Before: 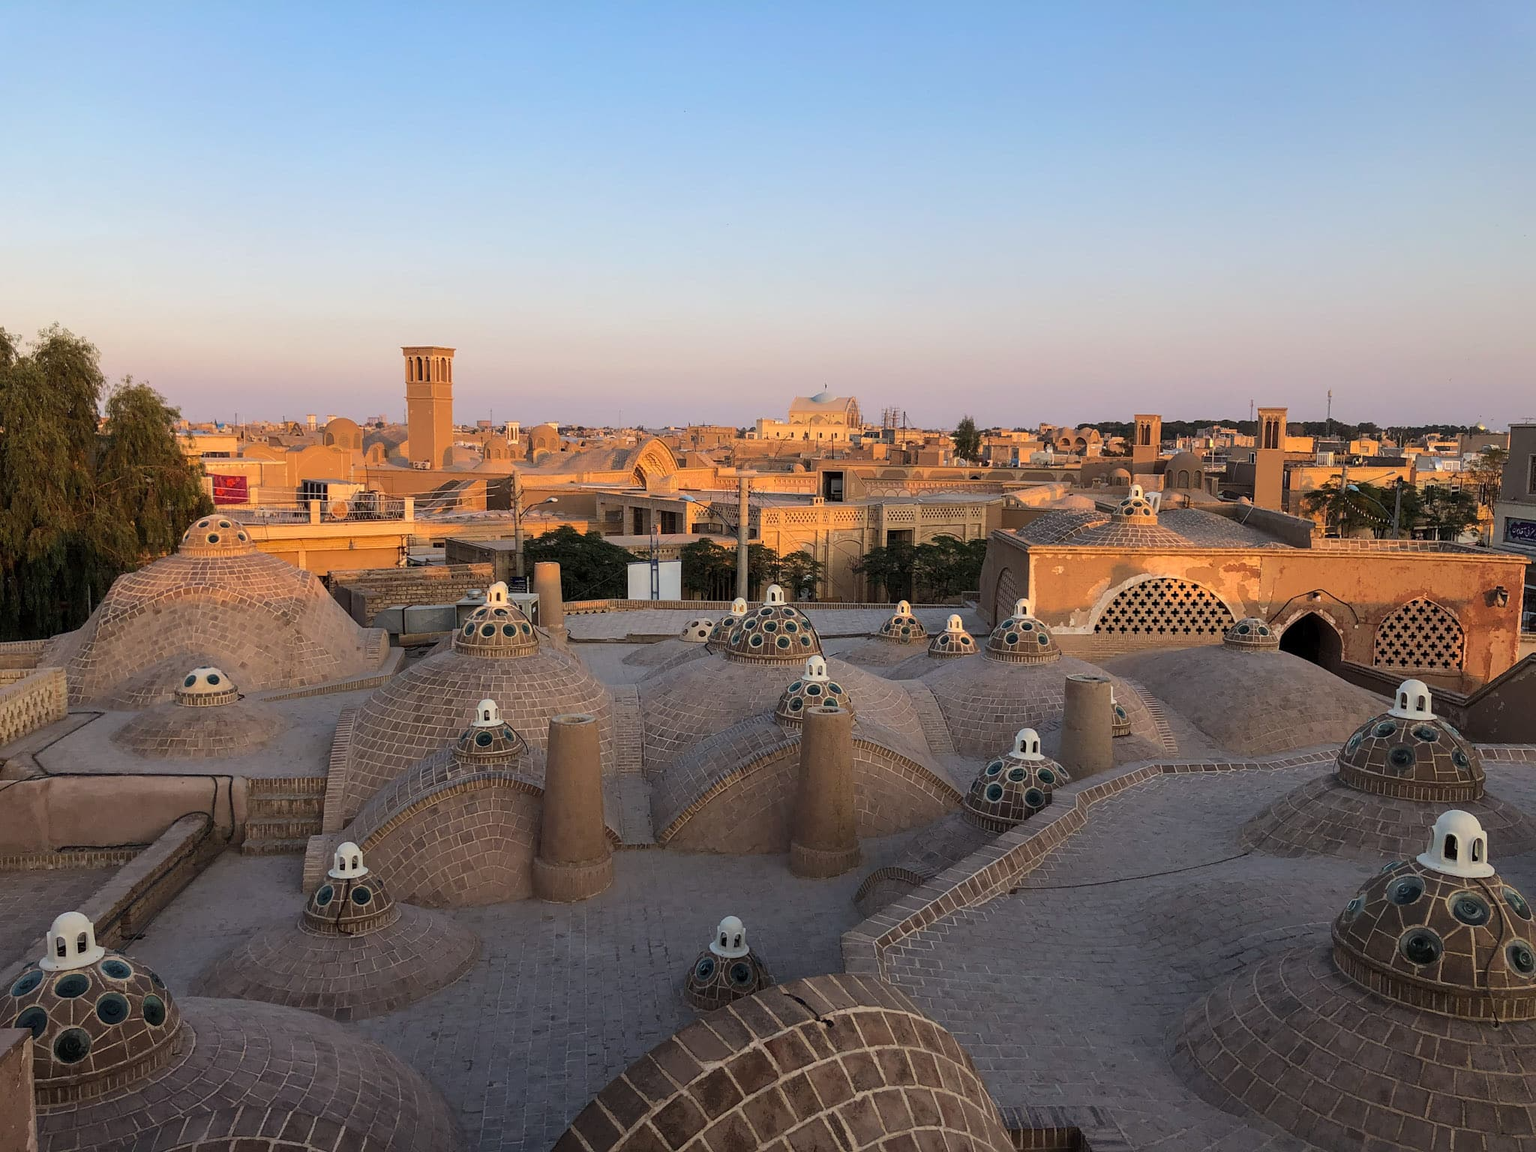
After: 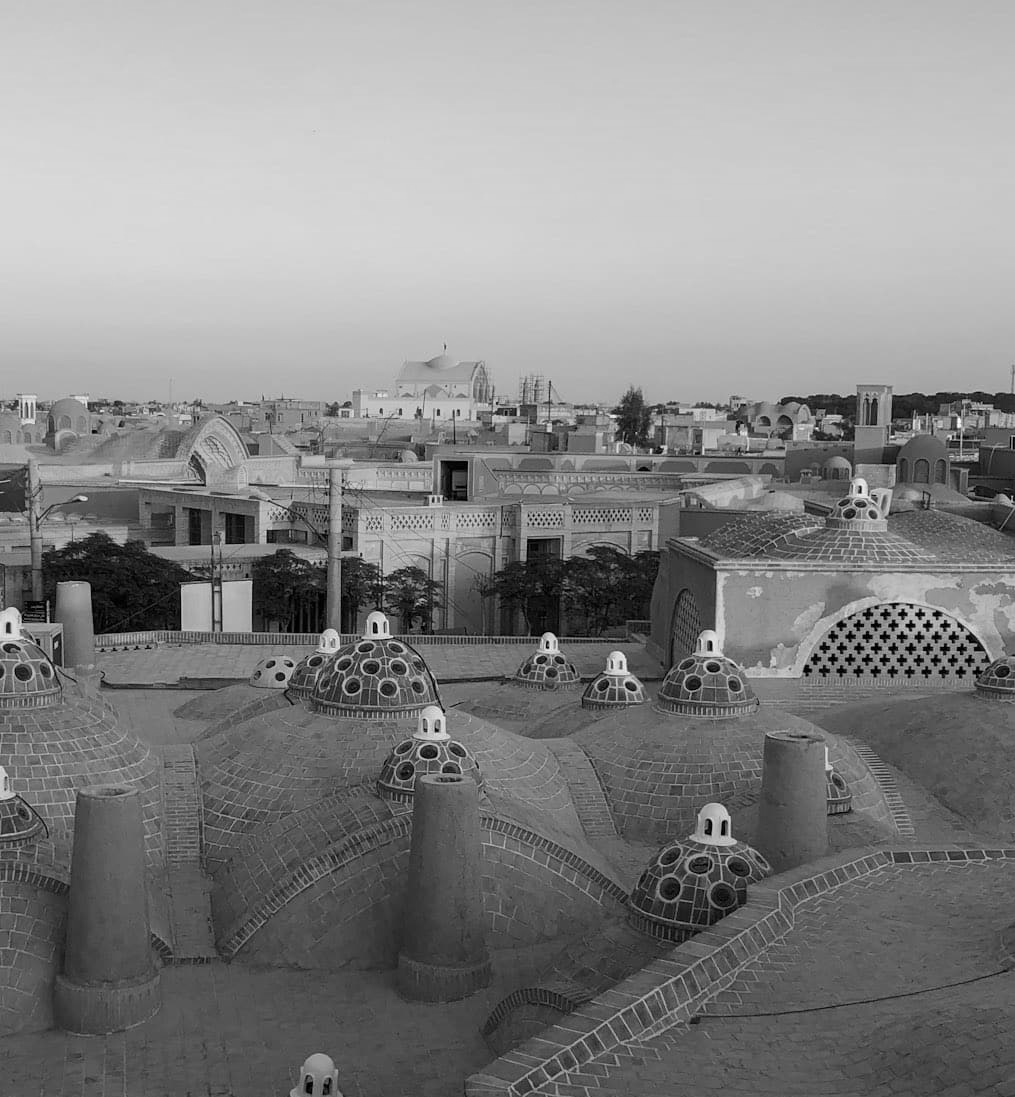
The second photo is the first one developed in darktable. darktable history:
crop: left 32.075%, top 10.976%, right 18.355%, bottom 17.596%
monochrome: on, module defaults
